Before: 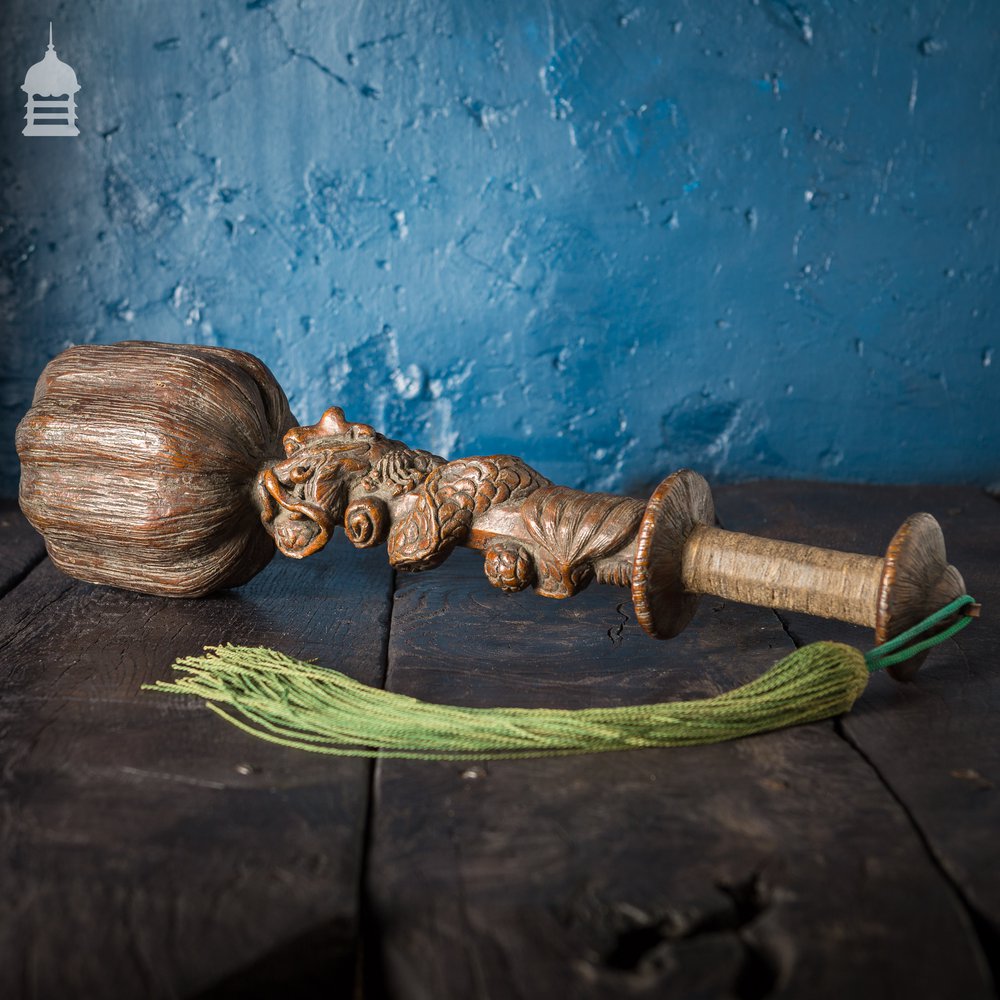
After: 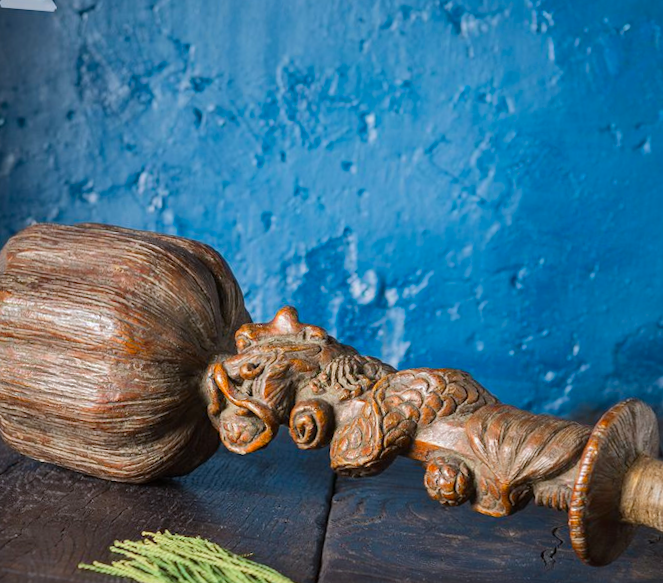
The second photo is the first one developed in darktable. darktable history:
crop and rotate: angle -4.99°, left 2.122%, top 6.945%, right 27.566%, bottom 30.519%
rotate and perspective: lens shift (vertical) 0.048, lens shift (horizontal) -0.024, automatic cropping off
white balance: red 0.976, blue 1.04
color zones: curves: ch0 [(0, 0.613) (0.01, 0.613) (0.245, 0.448) (0.498, 0.529) (0.642, 0.665) (0.879, 0.777) (0.99, 0.613)]; ch1 [(0, 0) (0.143, 0) (0.286, 0) (0.429, 0) (0.571, 0) (0.714, 0) (0.857, 0)], mix -131.09%
contrast brightness saturation: saturation -0.04
base curve: curves: ch0 [(0, 0) (0.235, 0.266) (0.503, 0.496) (0.786, 0.72) (1, 1)]
